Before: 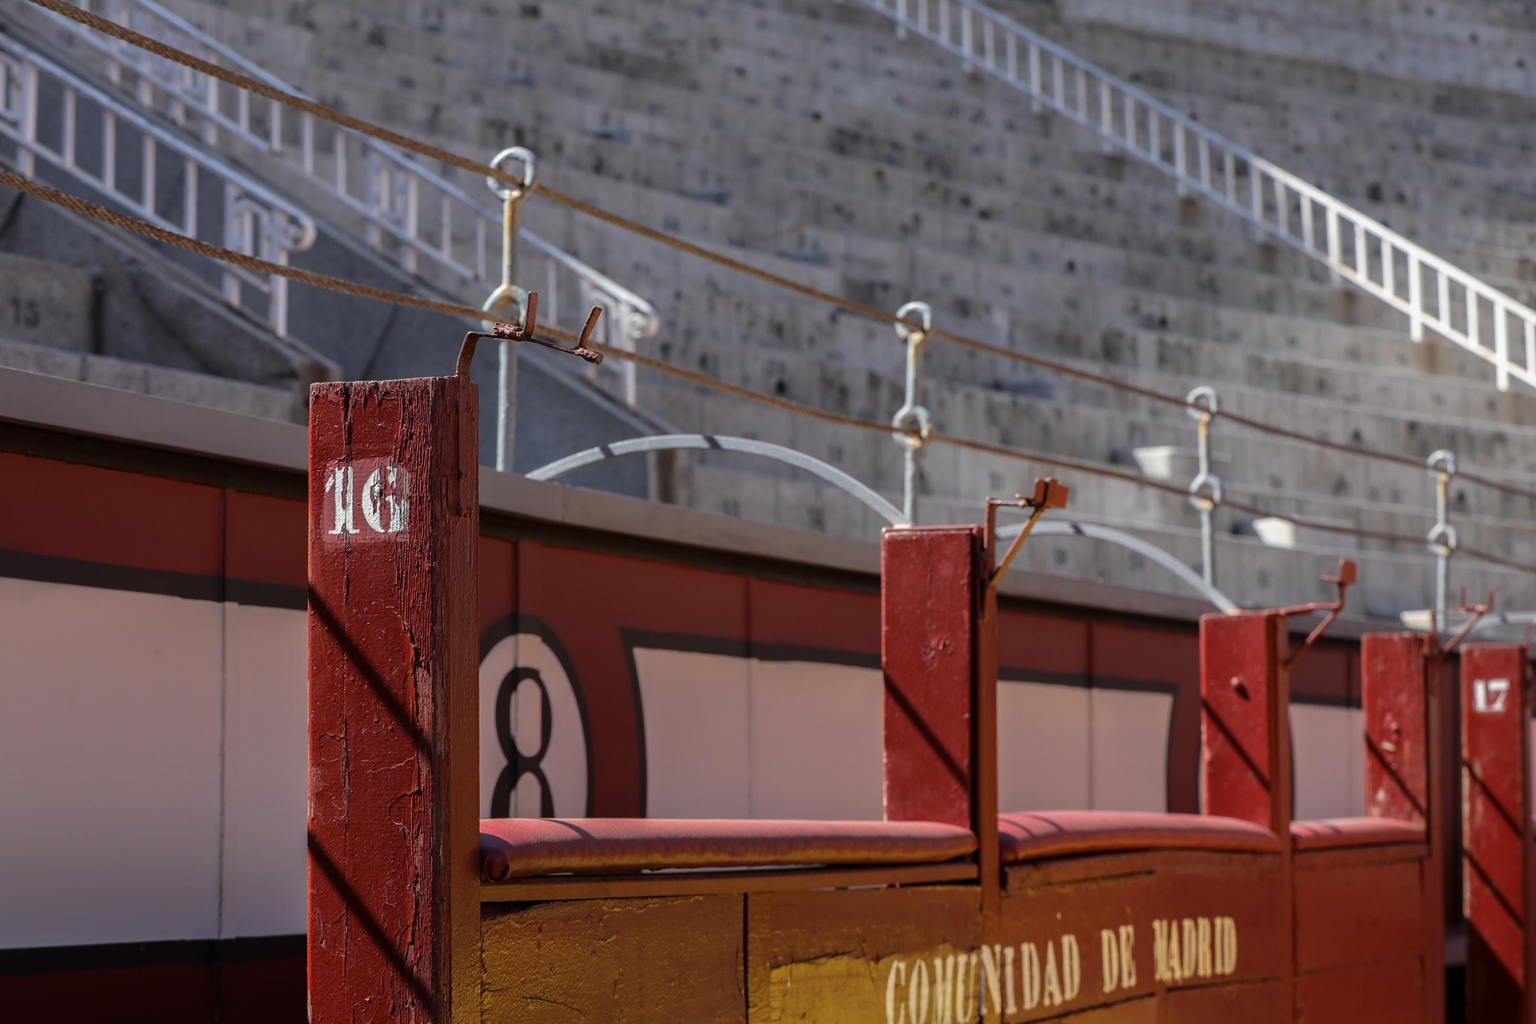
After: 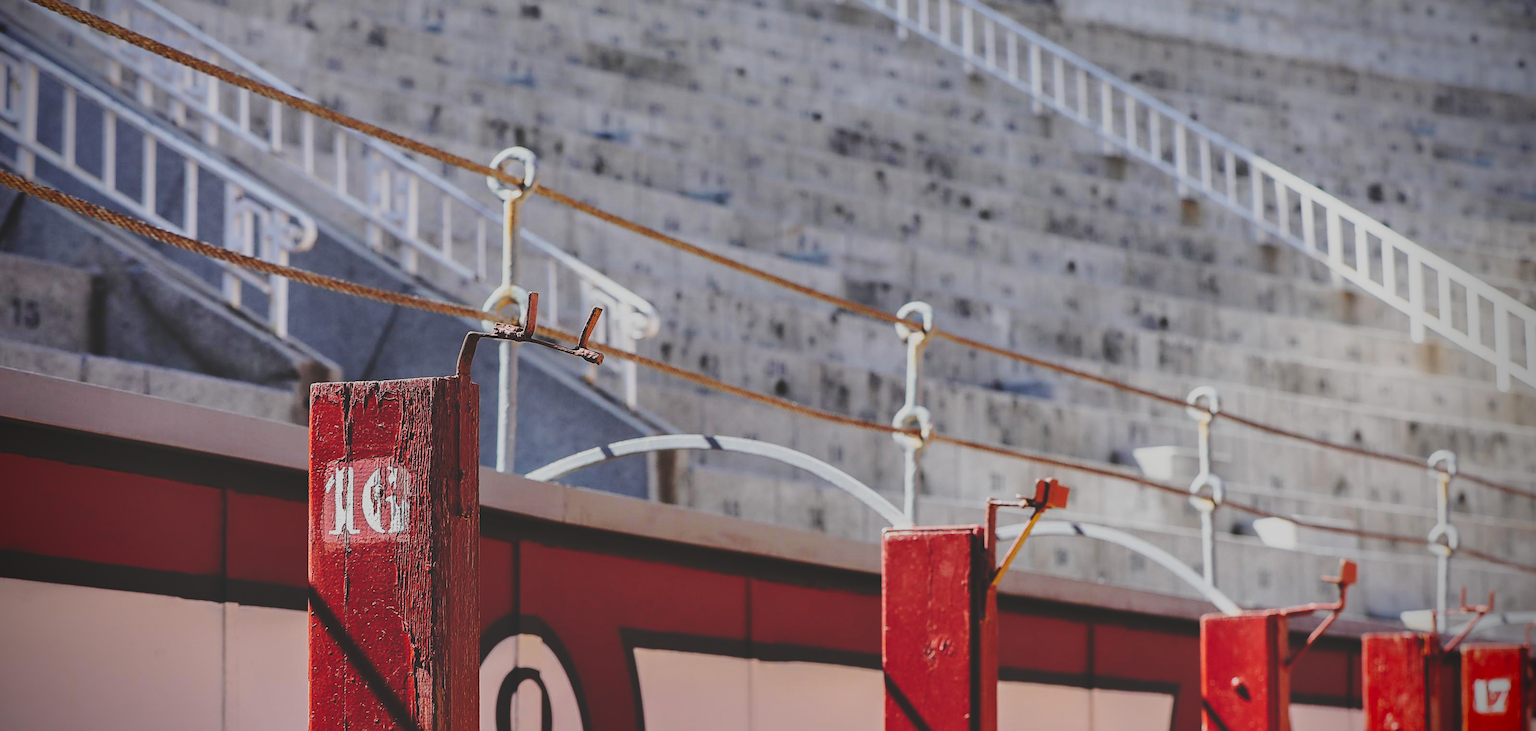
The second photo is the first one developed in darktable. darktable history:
tone curve: curves: ch0 [(0, 0.148) (0.191, 0.225) (0.712, 0.695) (0.864, 0.797) (1, 0.839)], preserve colors none
shadows and highlights: shadows 29.74, highlights -30.45, low approximation 0.01, soften with gaussian
crop: right 0%, bottom 28.592%
base curve: curves: ch0 [(0, 0) (0.028, 0.03) (0.121, 0.232) (0.46, 0.748) (0.859, 0.968) (1, 1)], preserve colors none
vignetting: brightness -0.985, saturation 0.495
color zones: curves: ch0 [(0.25, 0.5) (0.423, 0.5) (0.443, 0.5) (0.521, 0.756) (0.568, 0.5) (0.576, 0.5) (0.75, 0.5)]; ch1 [(0.25, 0.5) (0.423, 0.5) (0.443, 0.5) (0.539, 0.873) (0.624, 0.565) (0.631, 0.5) (0.75, 0.5)], mix 24.21%
sharpen: on, module defaults
color correction: highlights a* -0.087, highlights b* 0.115
